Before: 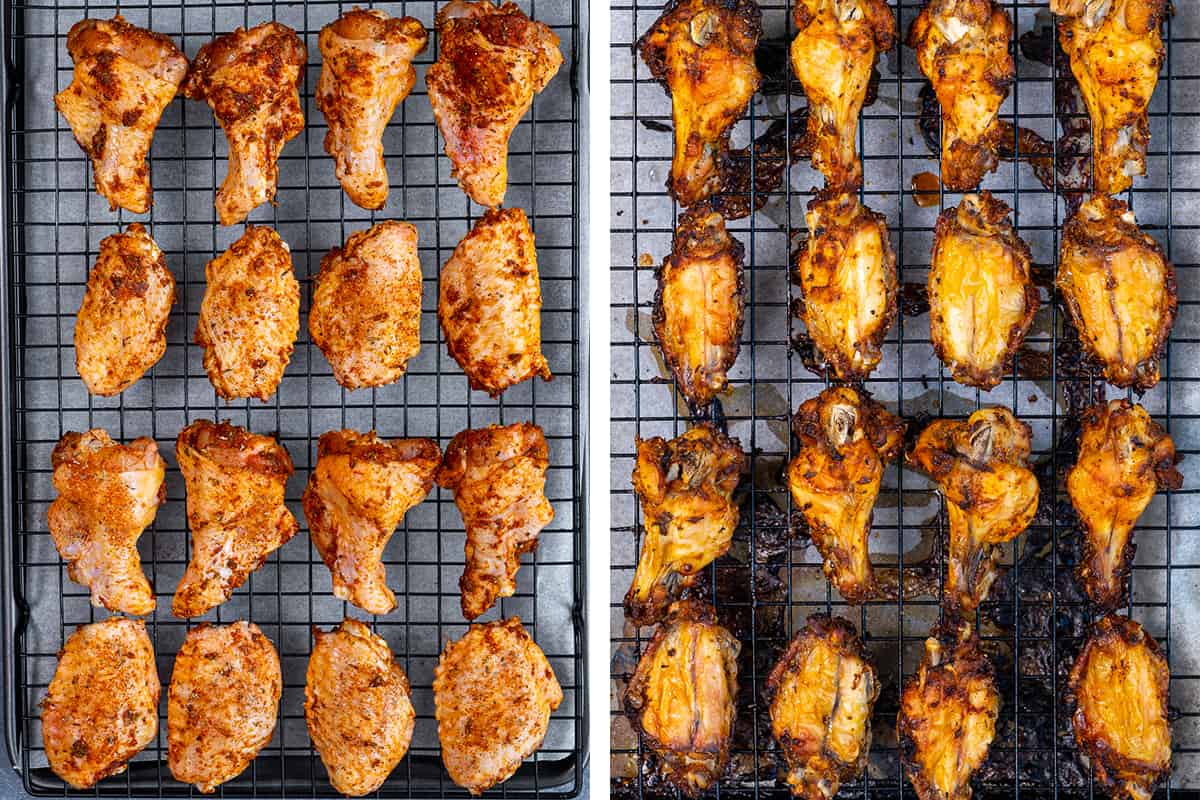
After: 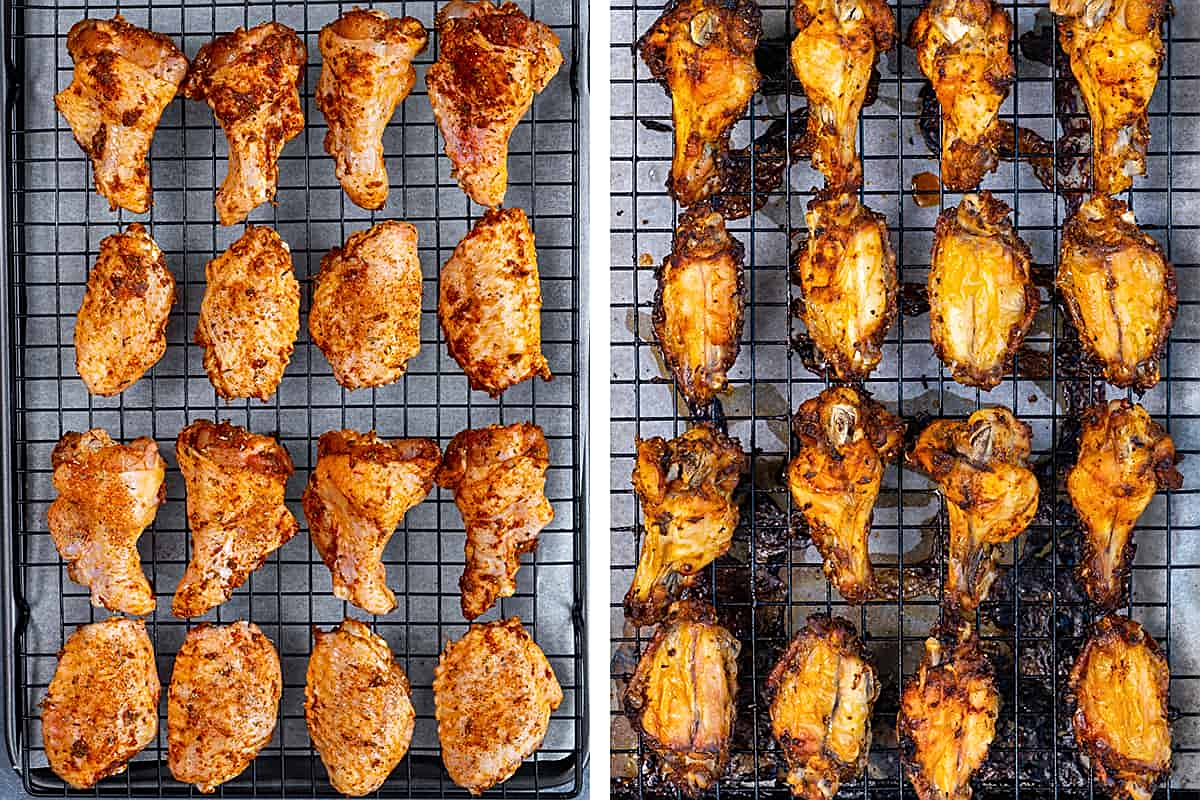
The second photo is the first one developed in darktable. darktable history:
sharpen: on, module defaults
shadows and highlights: shadows 52.93, soften with gaussian
